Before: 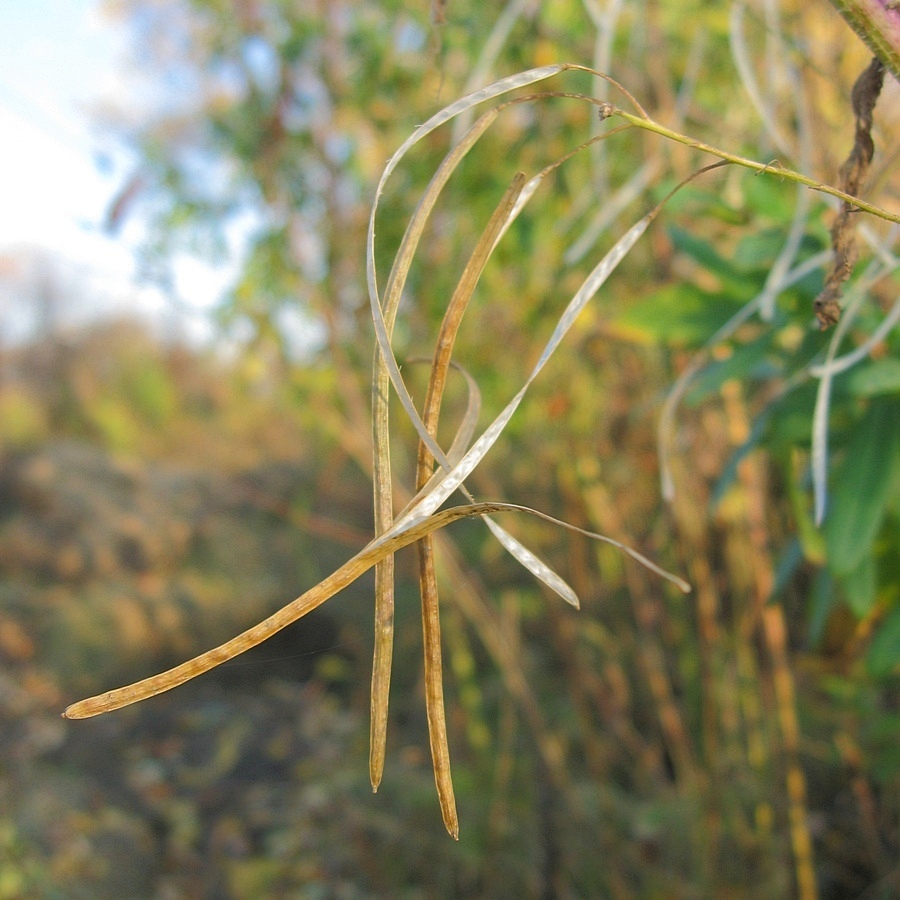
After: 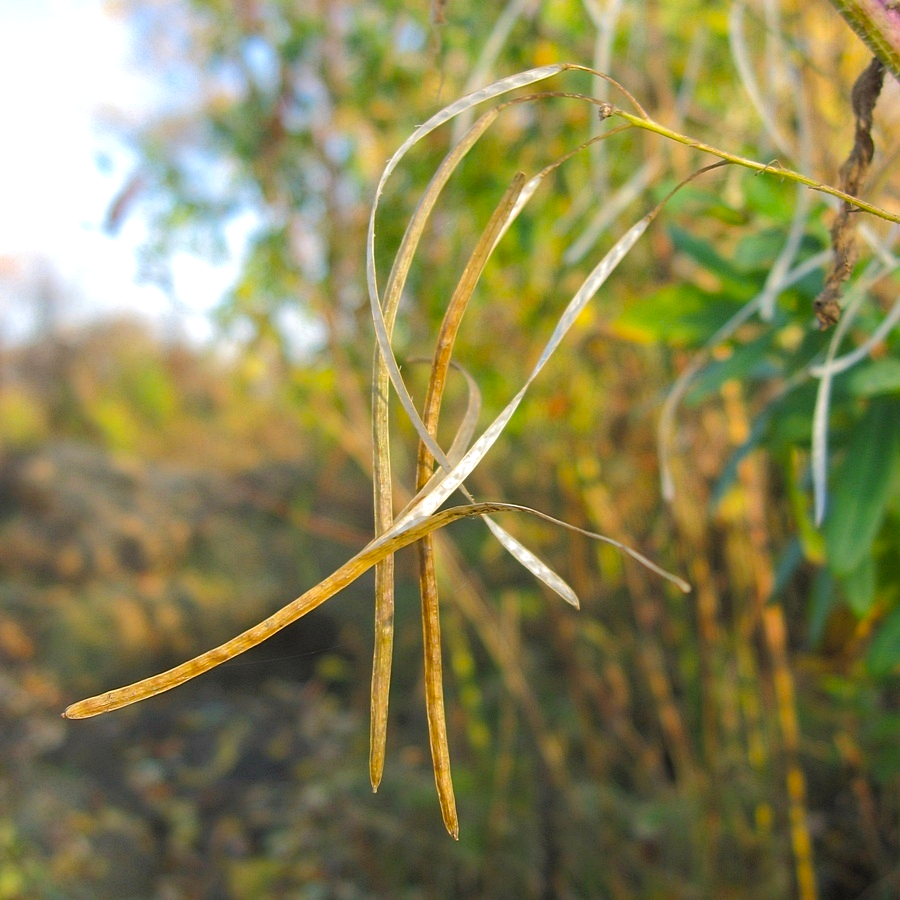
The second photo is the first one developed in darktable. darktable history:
color correction: saturation 0.85
color balance: lift [1, 1.001, 0.999, 1.001], gamma [1, 1.004, 1.007, 0.993], gain [1, 0.991, 0.987, 1.013], contrast 10%, output saturation 120%
